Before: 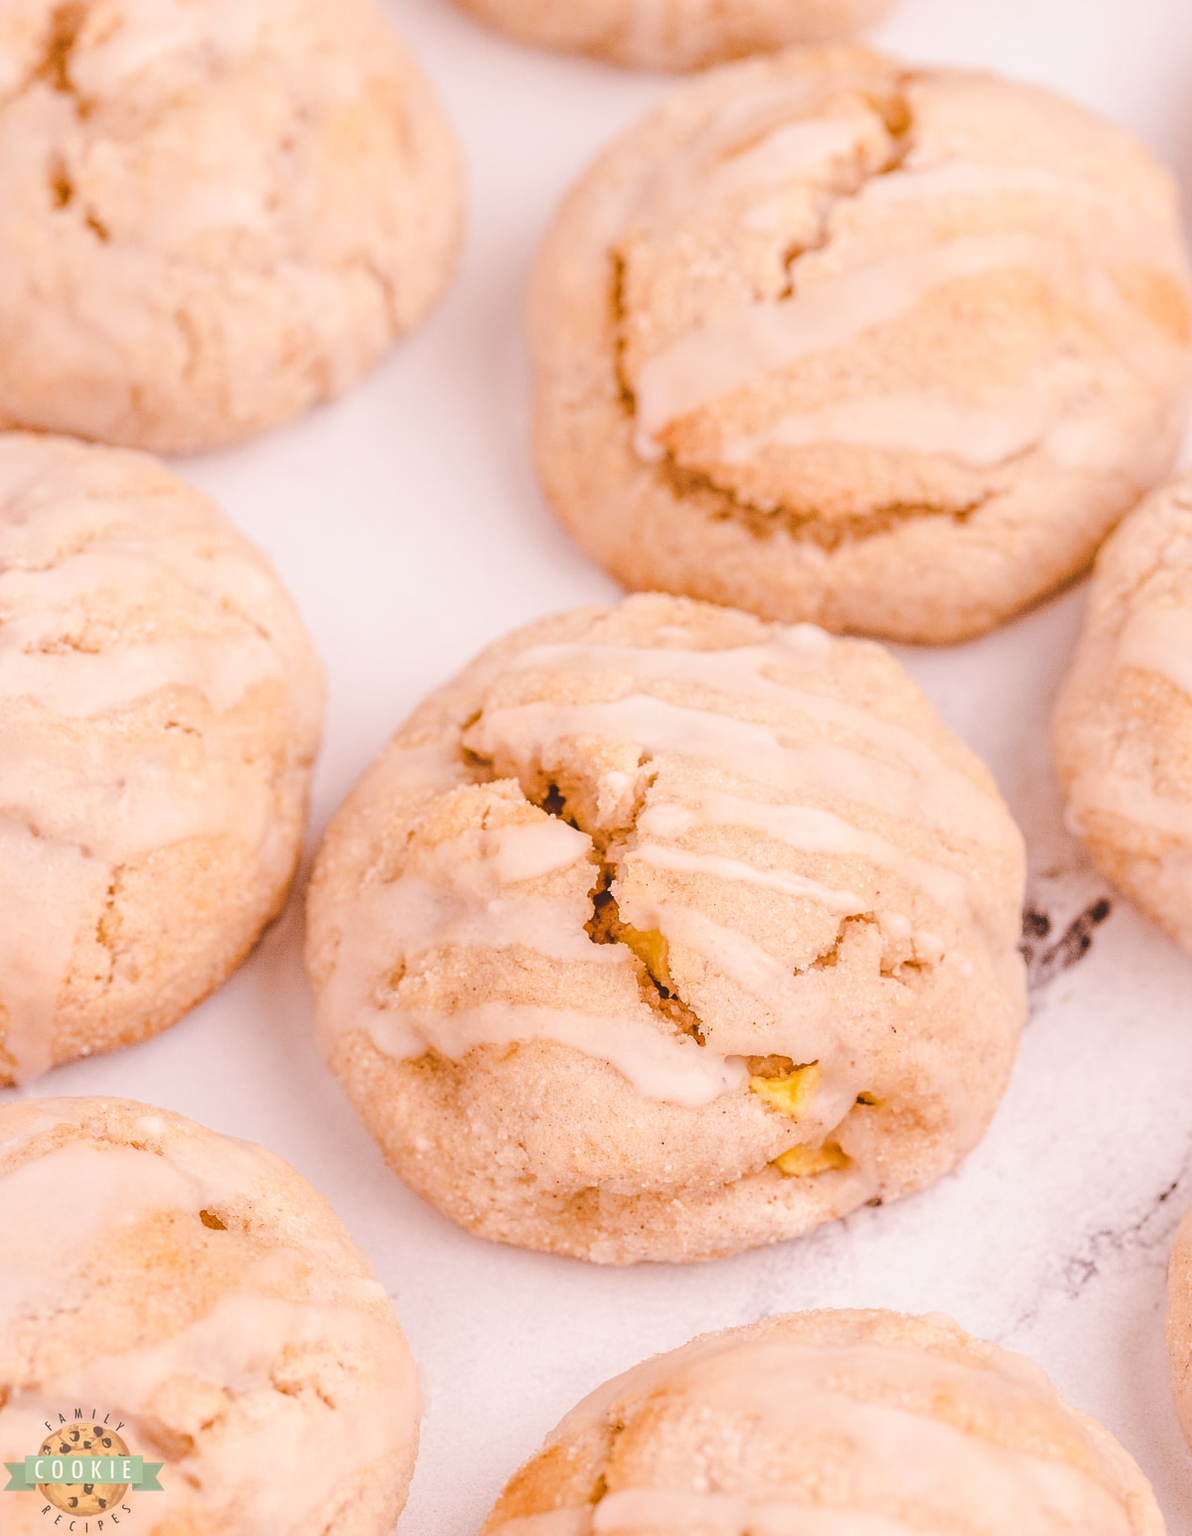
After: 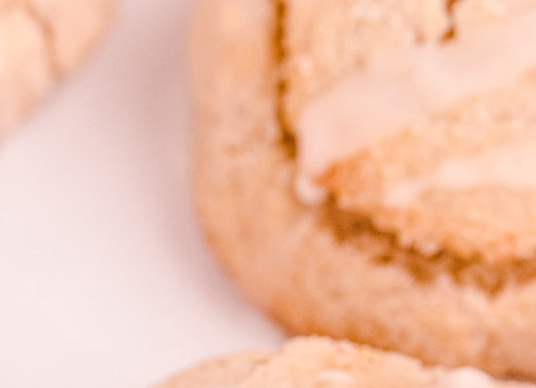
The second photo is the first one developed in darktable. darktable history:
local contrast: mode bilateral grid, contrast 20, coarseness 50, detail 120%, midtone range 0.2
crop: left 28.64%, top 16.832%, right 26.637%, bottom 58.055%
